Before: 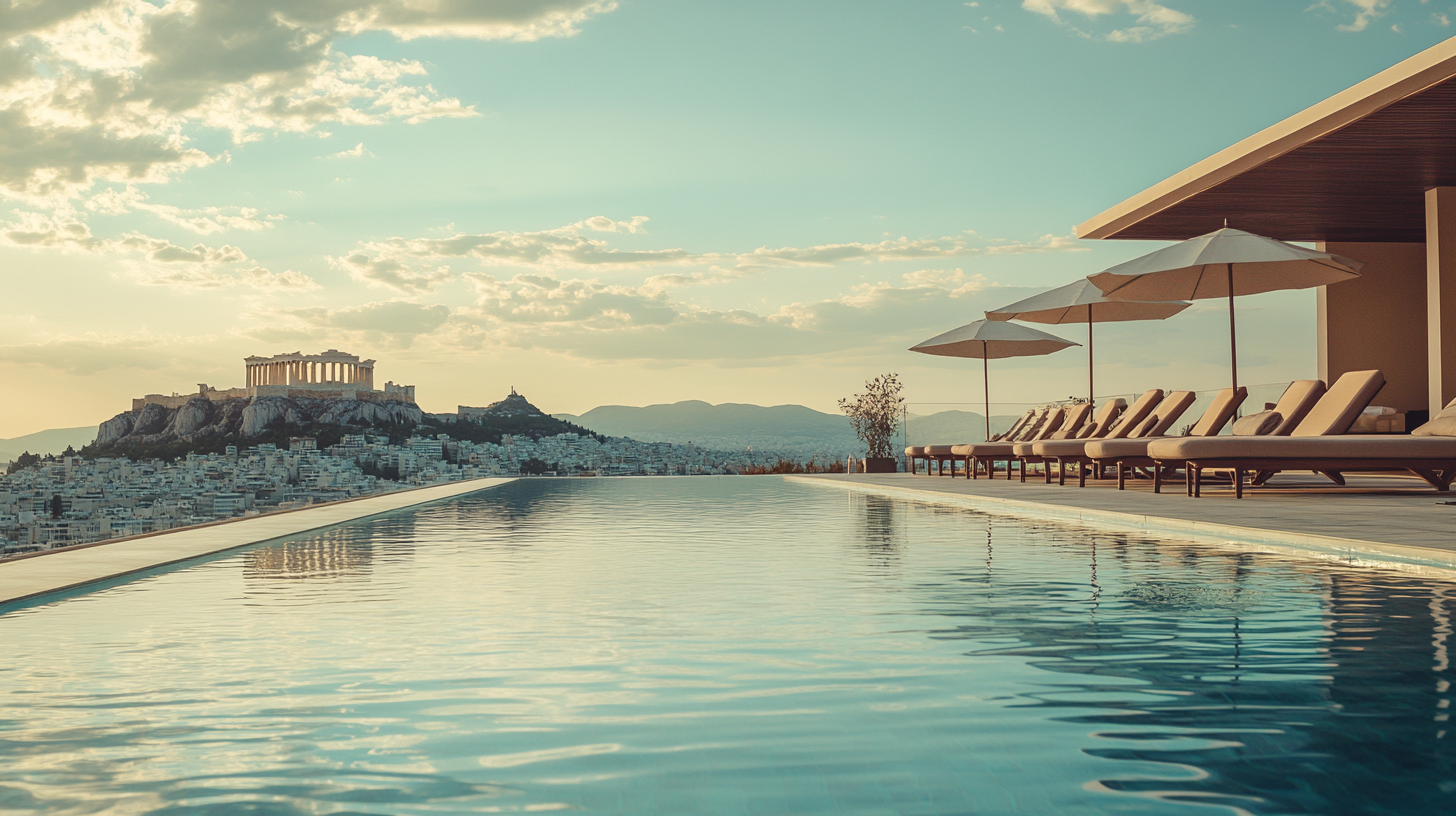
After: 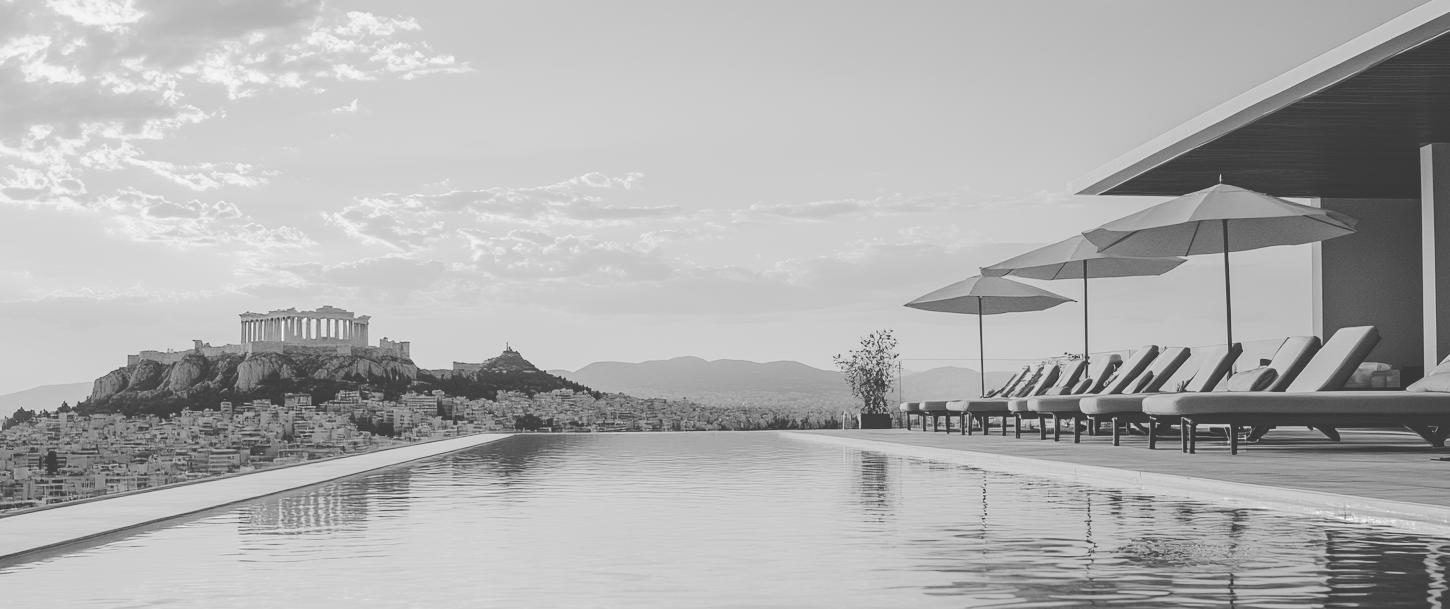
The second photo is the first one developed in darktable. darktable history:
tone curve: curves: ch0 [(0, 0) (0.003, 0.232) (0.011, 0.232) (0.025, 0.232) (0.044, 0.233) (0.069, 0.234) (0.1, 0.237) (0.136, 0.247) (0.177, 0.258) (0.224, 0.283) (0.277, 0.332) (0.335, 0.401) (0.399, 0.483) (0.468, 0.56) (0.543, 0.637) (0.623, 0.706) (0.709, 0.764) (0.801, 0.816) (0.898, 0.859) (1, 1)], preserve colors none
monochrome: size 1
crop: left 0.387%, top 5.469%, bottom 19.809%
